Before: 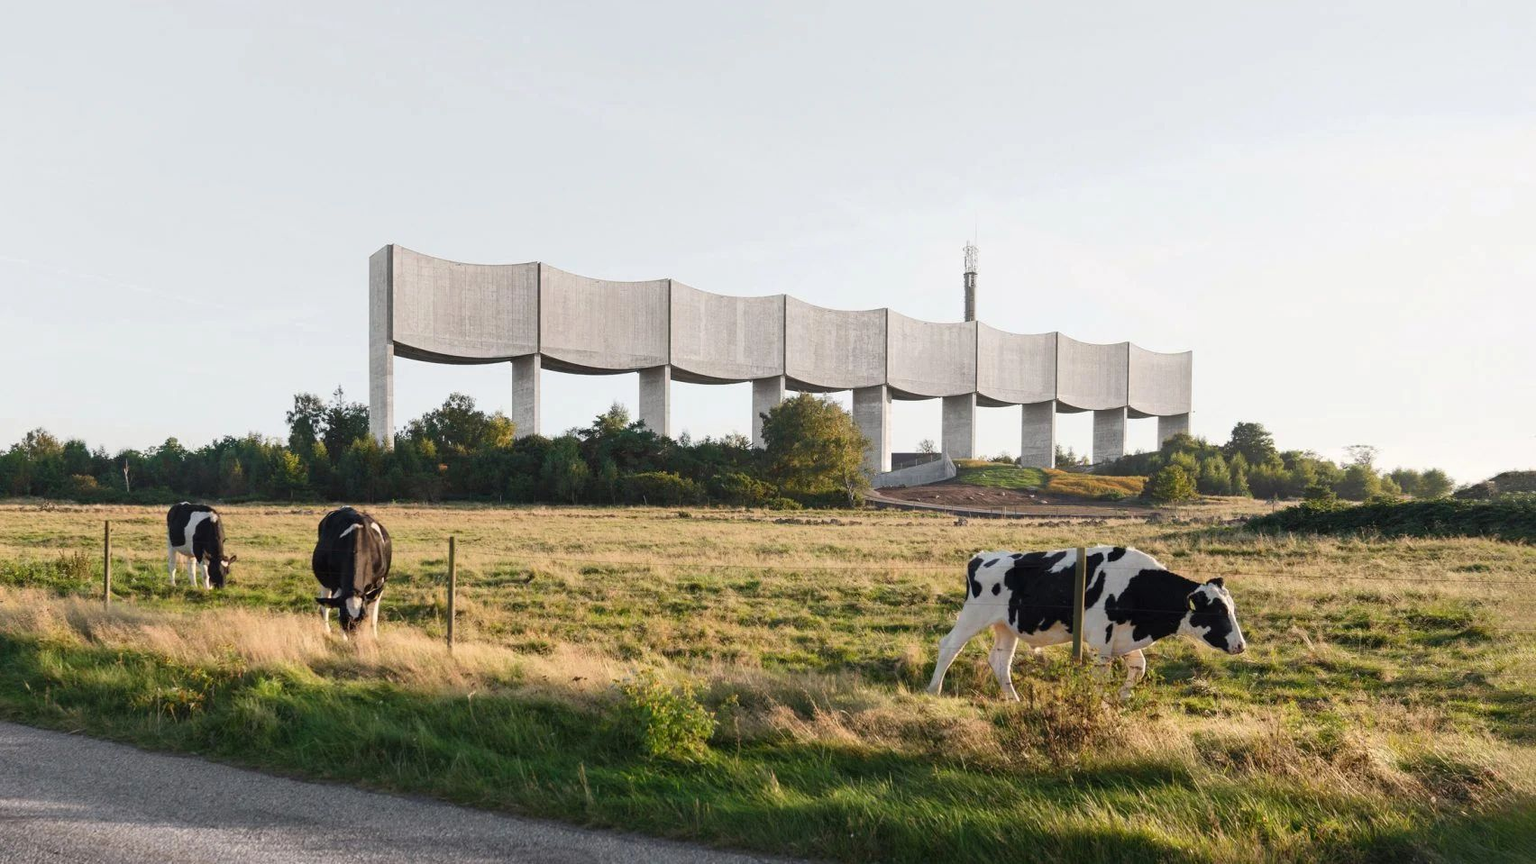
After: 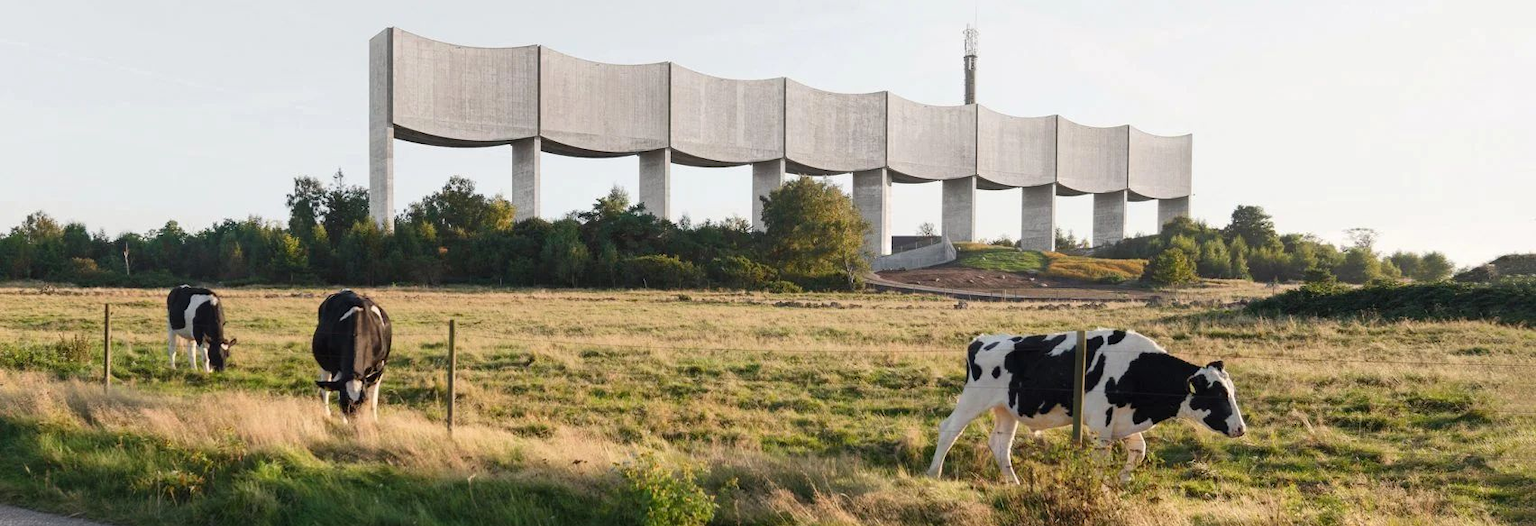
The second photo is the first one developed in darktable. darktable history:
crop and rotate: top 25.15%, bottom 13.932%
